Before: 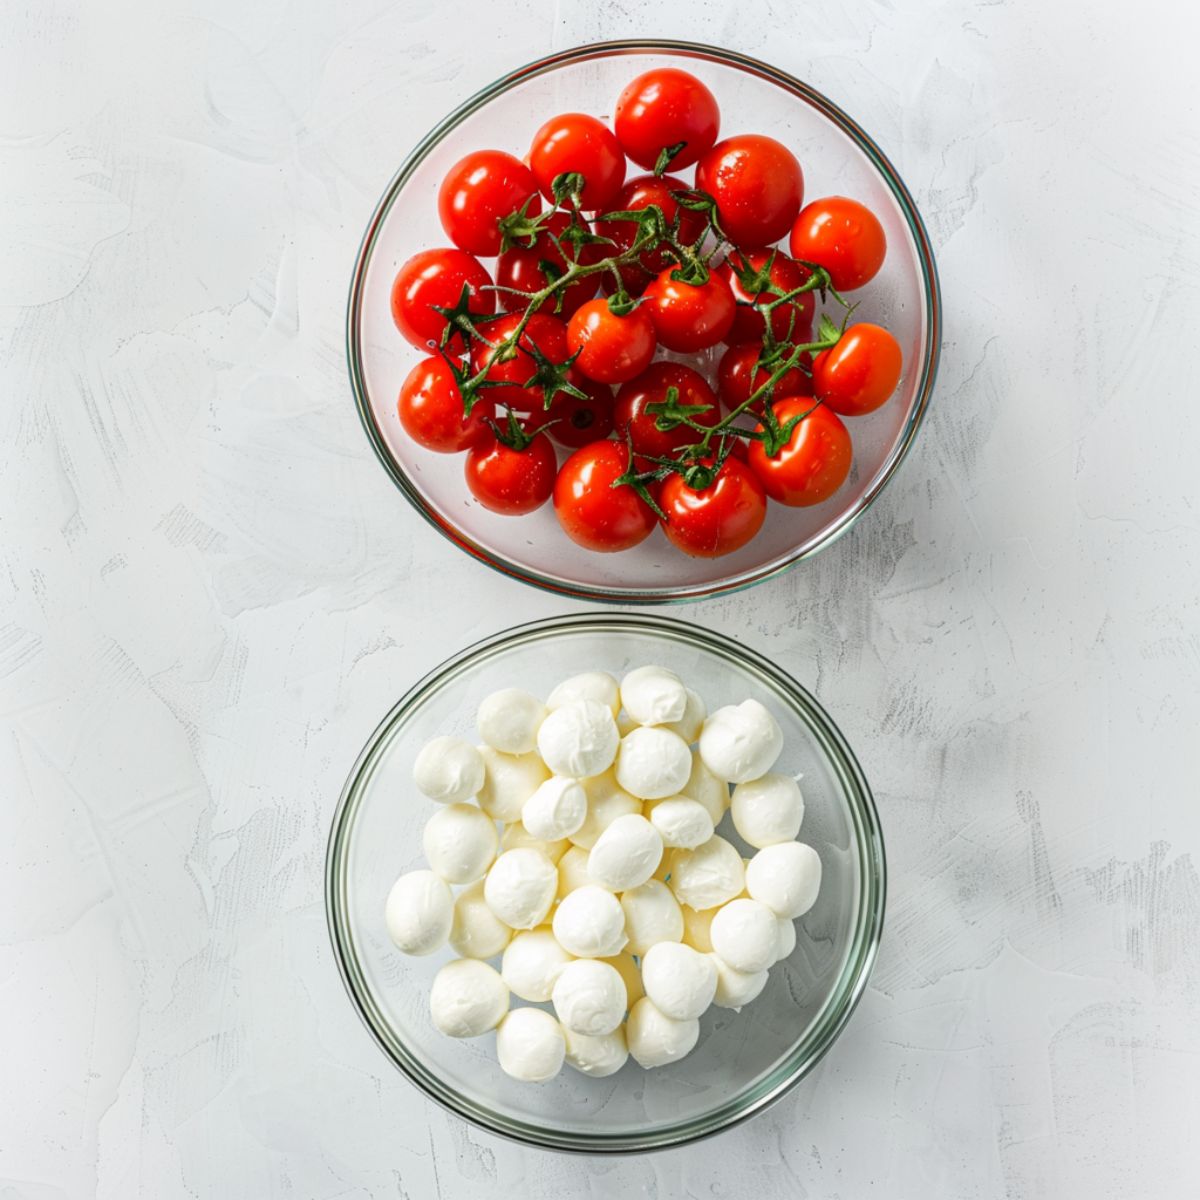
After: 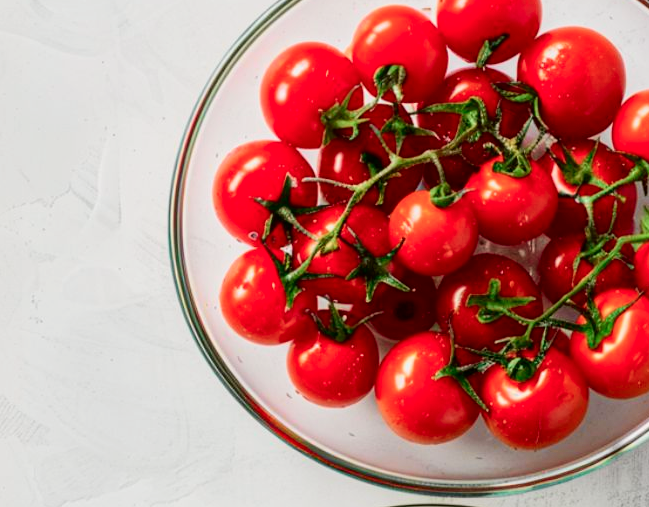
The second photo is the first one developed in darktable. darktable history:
crop: left 14.864%, top 9.051%, right 30.992%, bottom 48.624%
local contrast: mode bilateral grid, contrast 20, coarseness 50, detail 120%, midtone range 0.2
tone curve: curves: ch0 [(0, 0.019) (0.066, 0.043) (0.189, 0.182) (0.368, 0.407) (0.501, 0.564) (0.677, 0.729) (0.851, 0.861) (0.997, 0.959)]; ch1 [(0, 0) (0.187, 0.121) (0.388, 0.346) (0.437, 0.409) (0.474, 0.472) (0.499, 0.501) (0.514, 0.515) (0.542, 0.557) (0.645, 0.686) (0.812, 0.856) (1, 1)]; ch2 [(0, 0) (0.246, 0.214) (0.421, 0.427) (0.459, 0.484) (0.5, 0.504) (0.518, 0.523) (0.529, 0.548) (0.56, 0.576) (0.607, 0.63) (0.744, 0.734) (0.867, 0.821) (0.993, 0.889)], color space Lab, independent channels, preserve colors none
